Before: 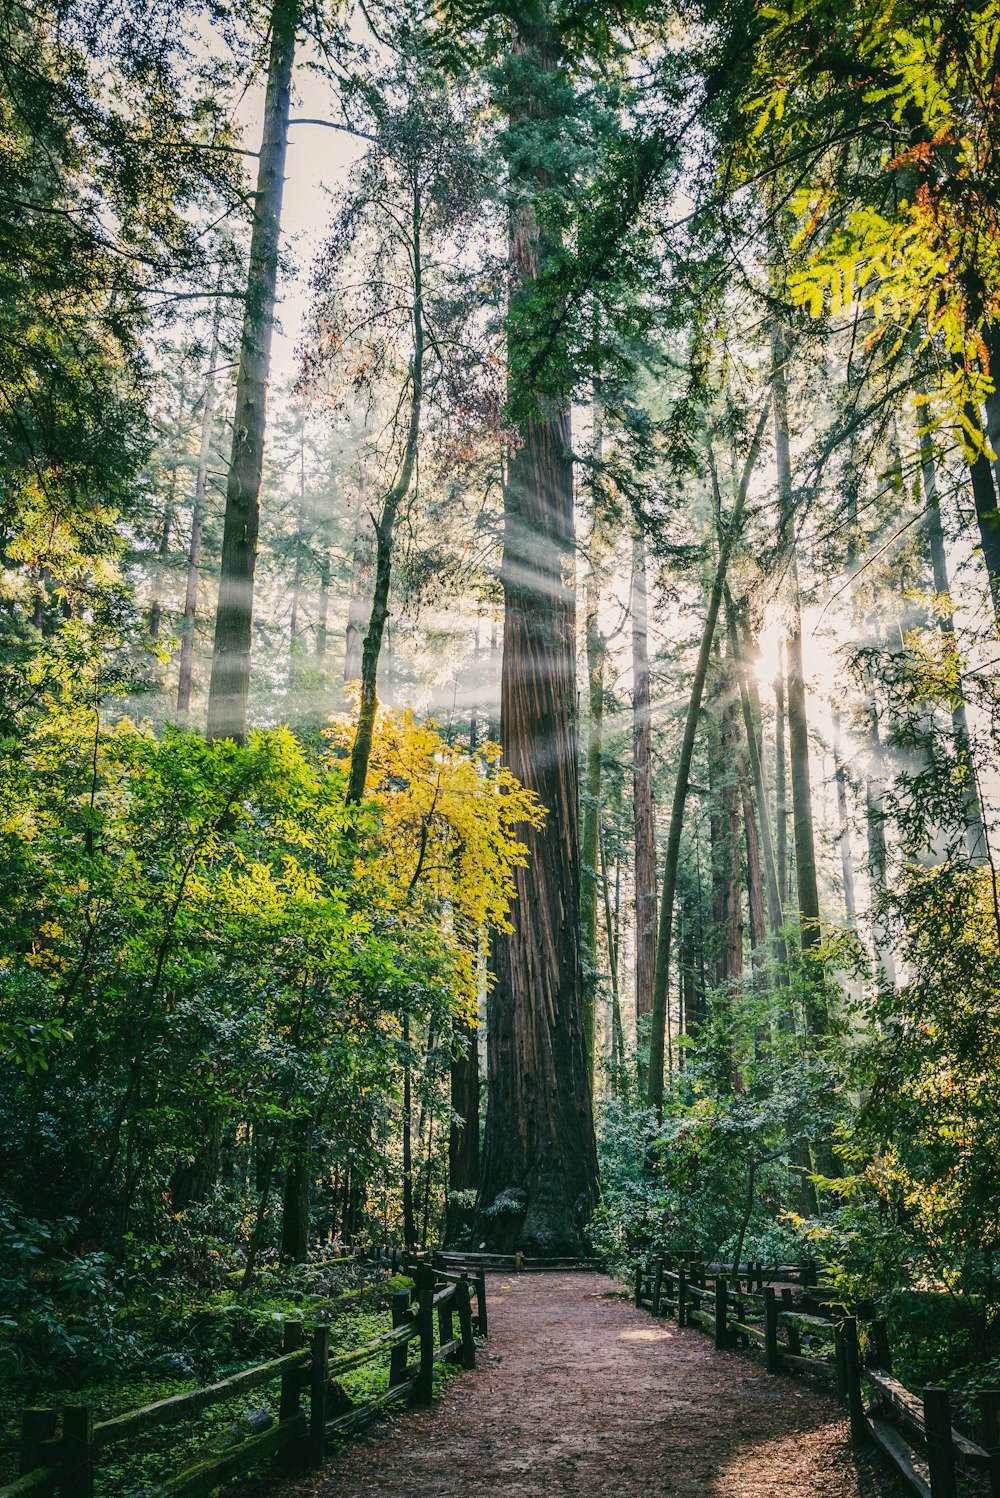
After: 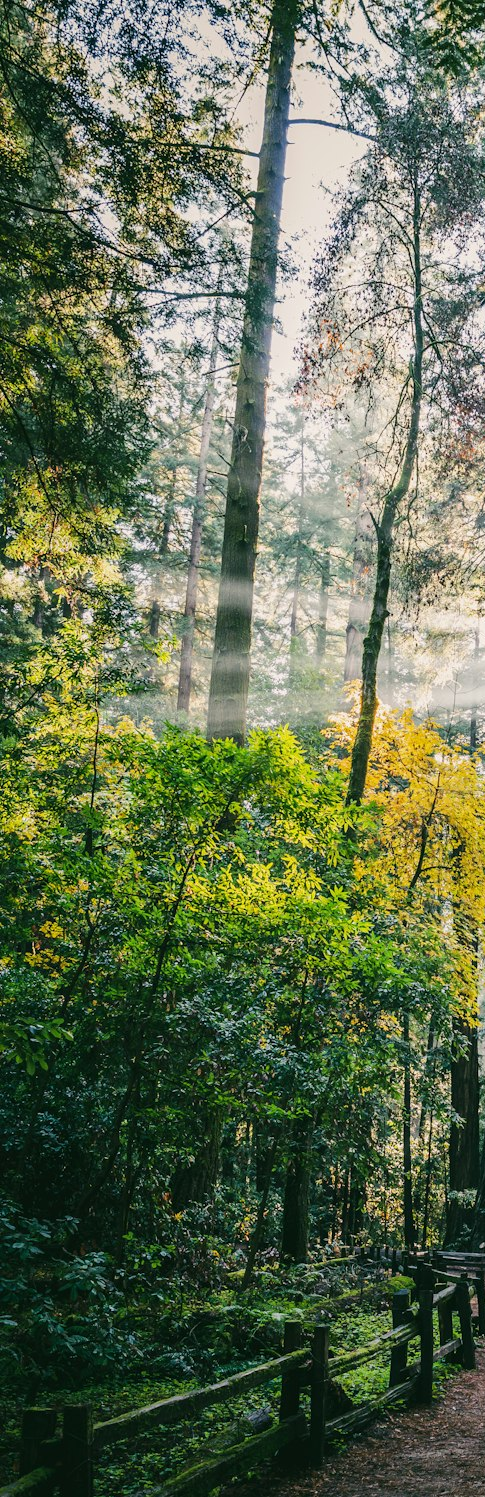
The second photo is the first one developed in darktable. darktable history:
crop and rotate: left 0.005%, top 0%, right 51.436%
